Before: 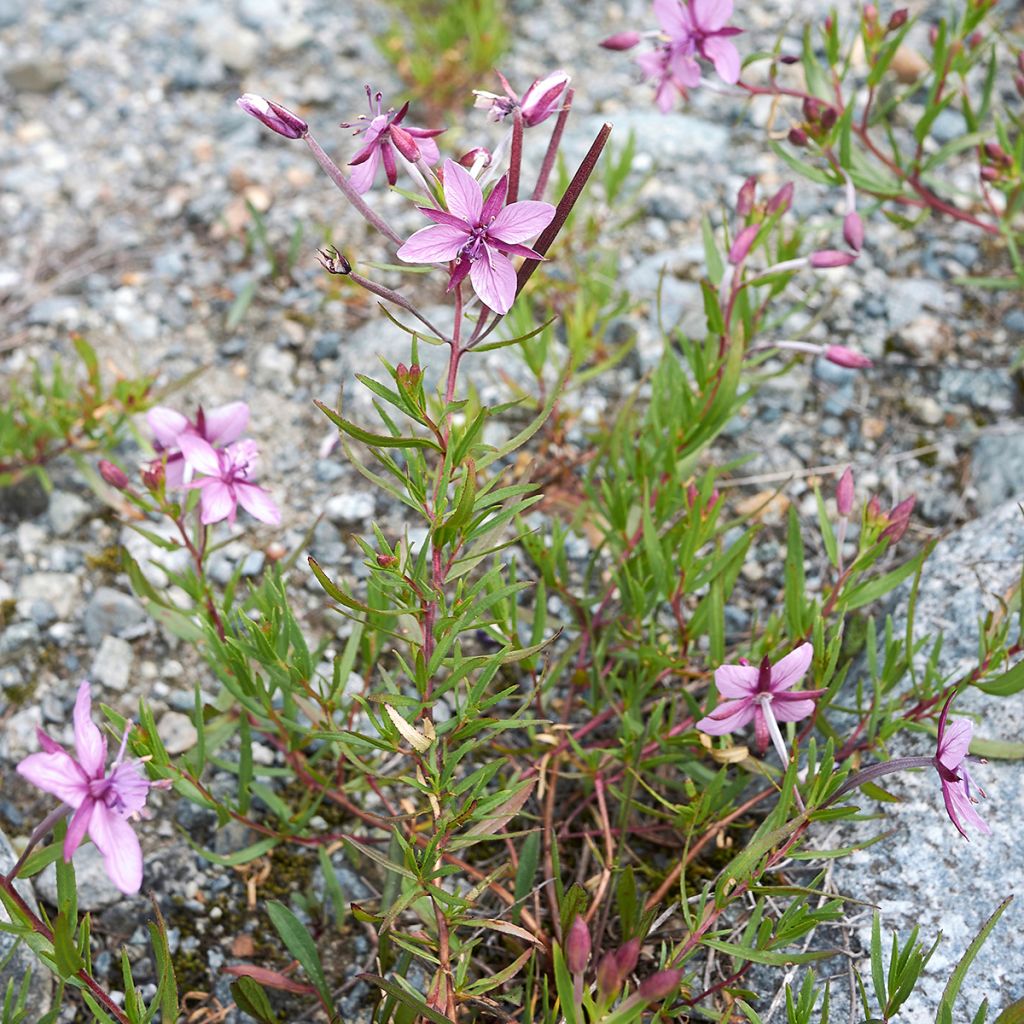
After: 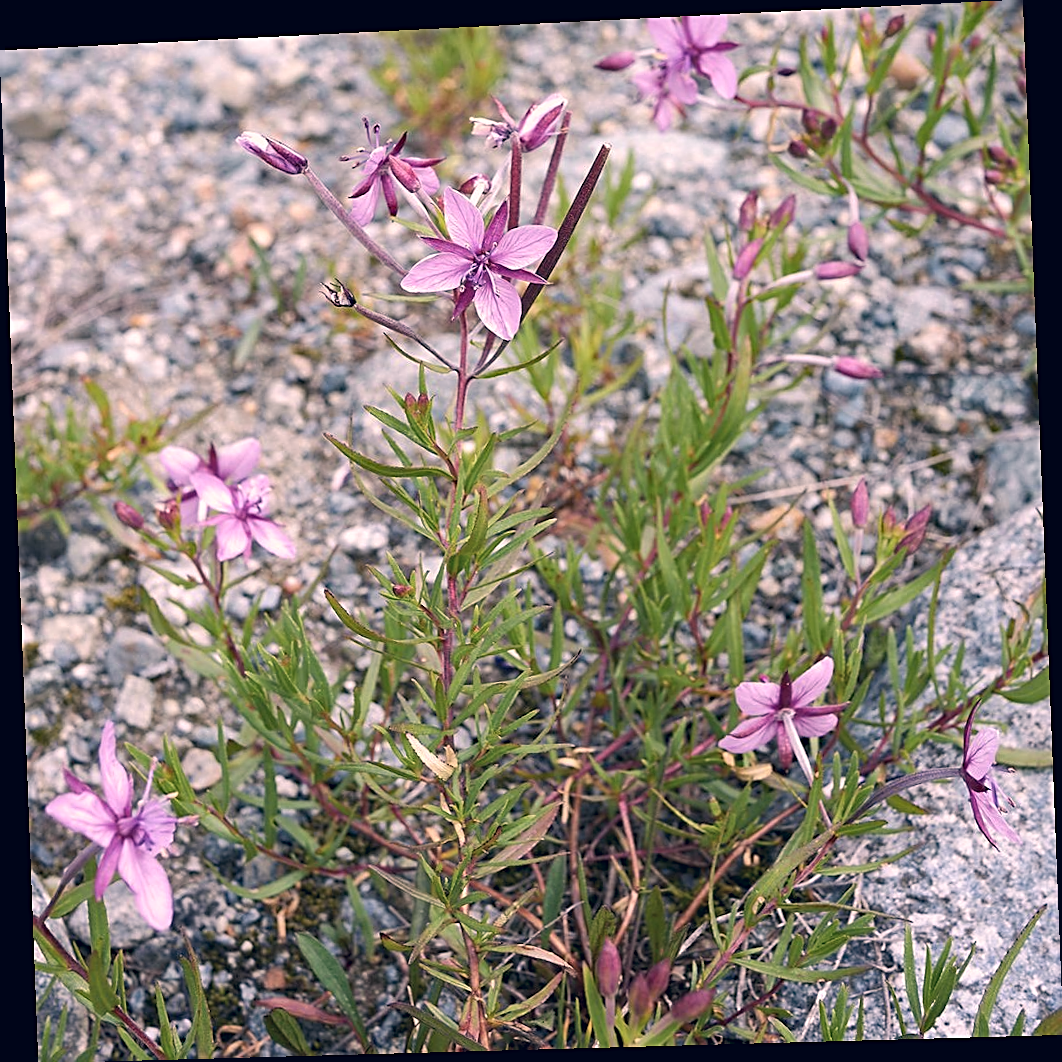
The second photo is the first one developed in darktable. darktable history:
haze removal: compatibility mode true, adaptive false
rotate and perspective: rotation -2.22°, lens shift (horizontal) -0.022, automatic cropping off
sharpen: on, module defaults
color correction: highlights a* 14.46, highlights b* 5.85, shadows a* -5.53, shadows b* -15.24, saturation 0.85
